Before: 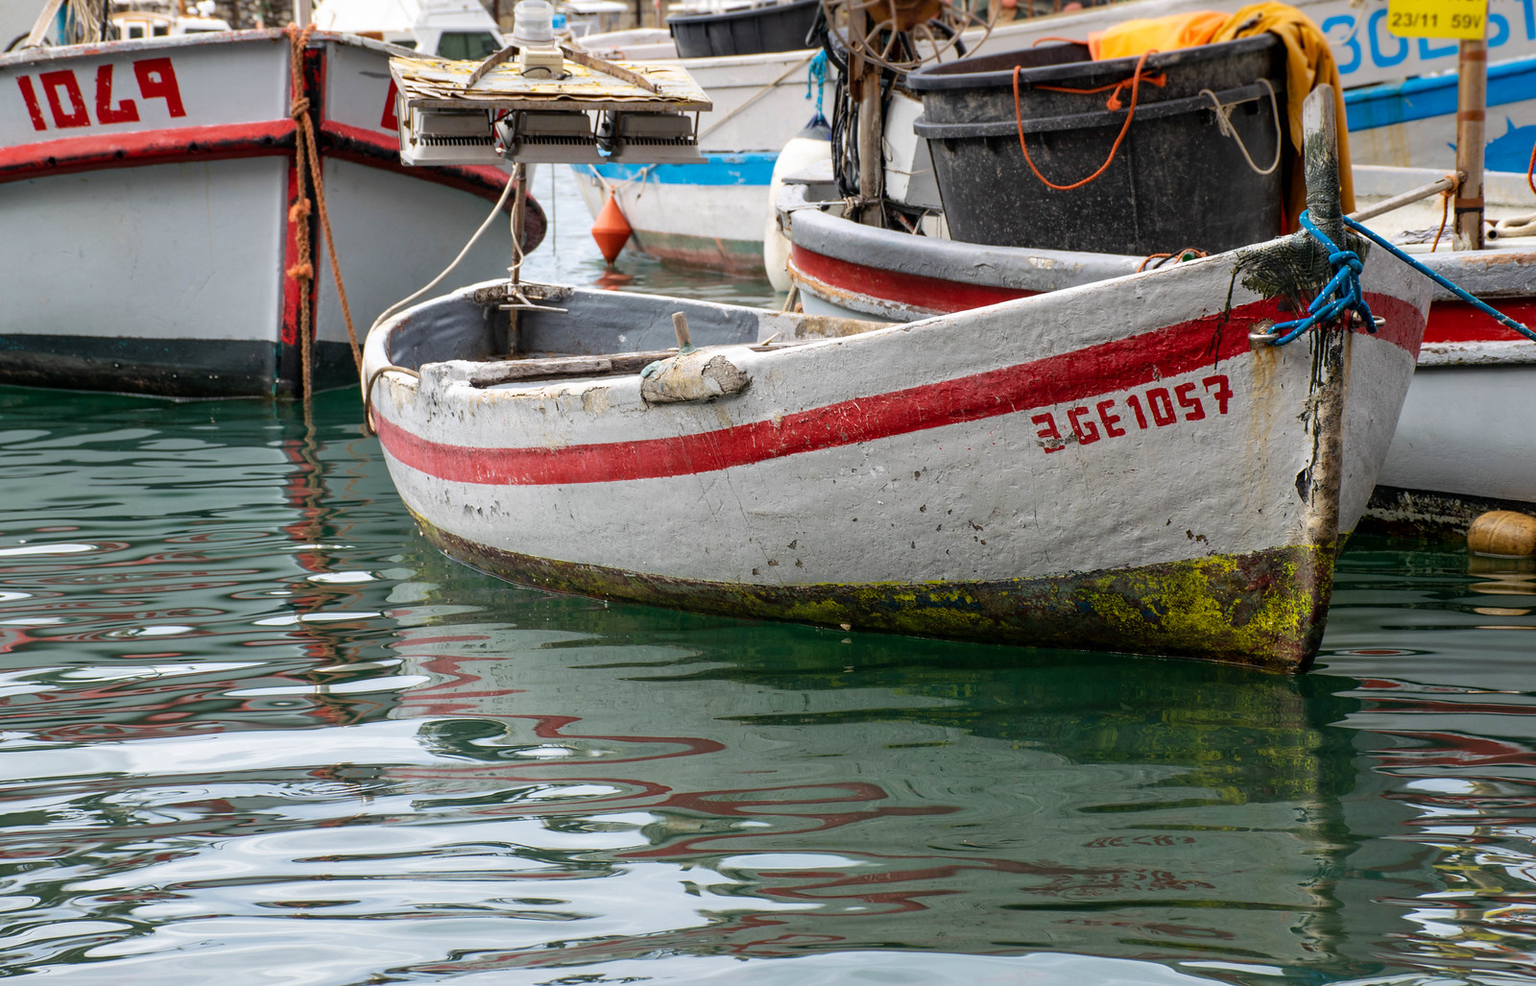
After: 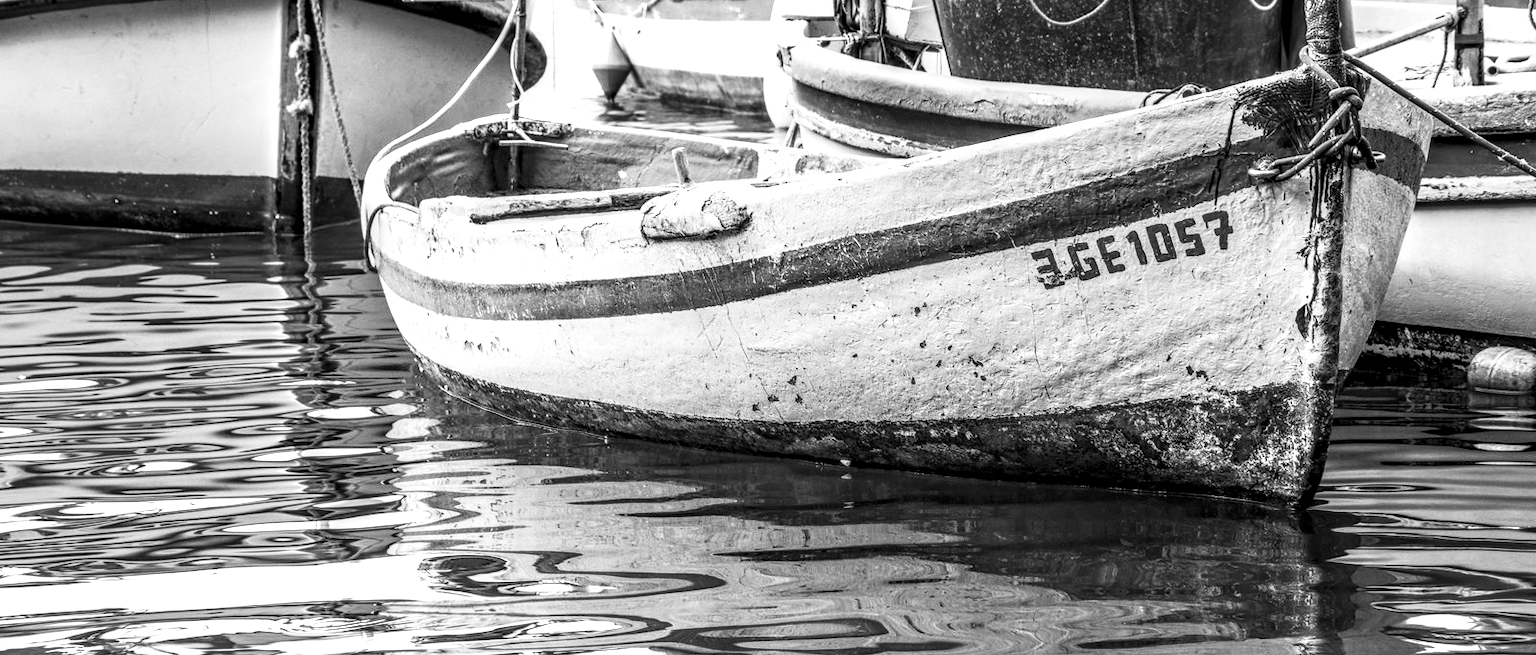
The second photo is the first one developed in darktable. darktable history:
crop: top 16.727%, bottom 16.727%
local contrast: highlights 0%, shadows 0%, detail 182%
contrast brightness saturation: contrast 0.53, brightness 0.47, saturation -1
